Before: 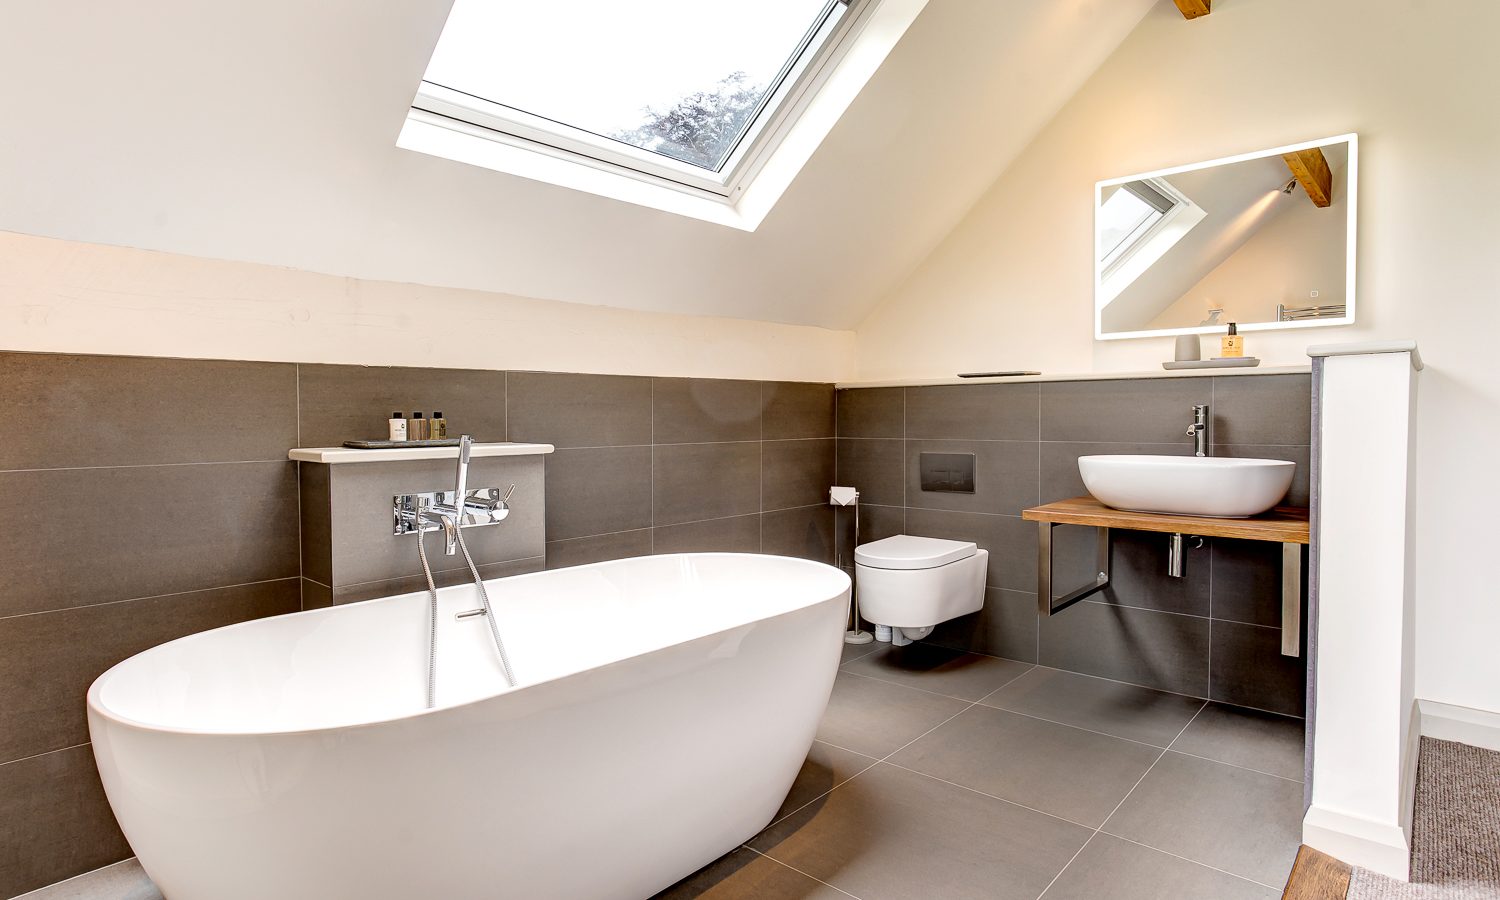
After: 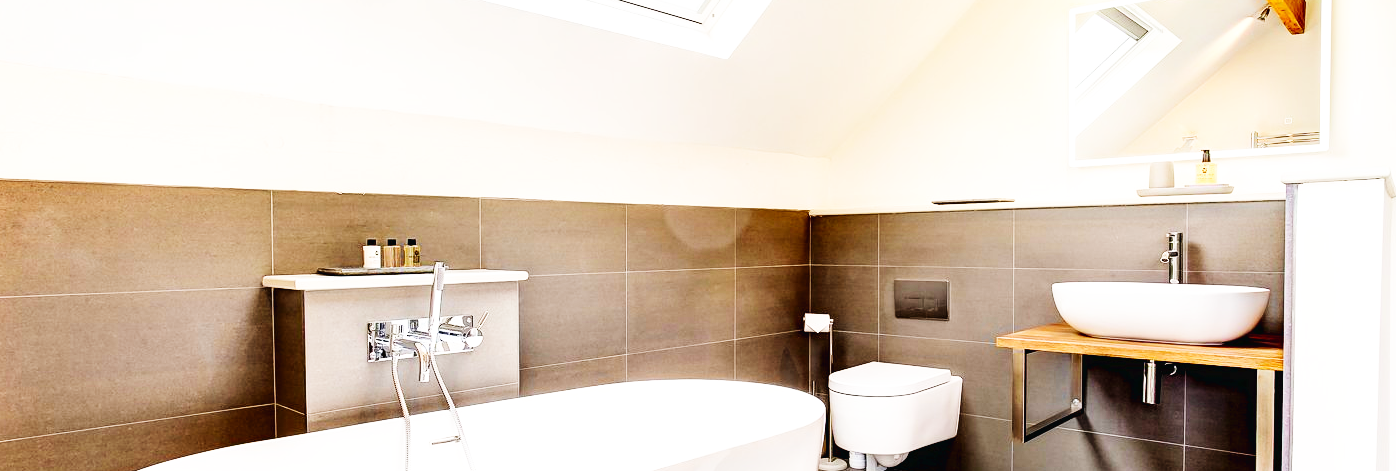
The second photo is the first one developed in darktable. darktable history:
velvia: on, module defaults
base curve: curves: ch0 [(0, 0.003) (0.001, 0.002) (0.006, 0.004) (0.02, 0.022) (0.048, 0.086) (0.094, 0.234) (0.162, 0.431) (0.258, 0.629) (0.385, 0.8) (0.548, 0.918) (0.751, 0.988) (1, 1)], preserve colors none
contrast brightness saturation: contrast 0.05
crop: left 1.744%, top 19.225%, right 5.069%, bottom 28.357%
